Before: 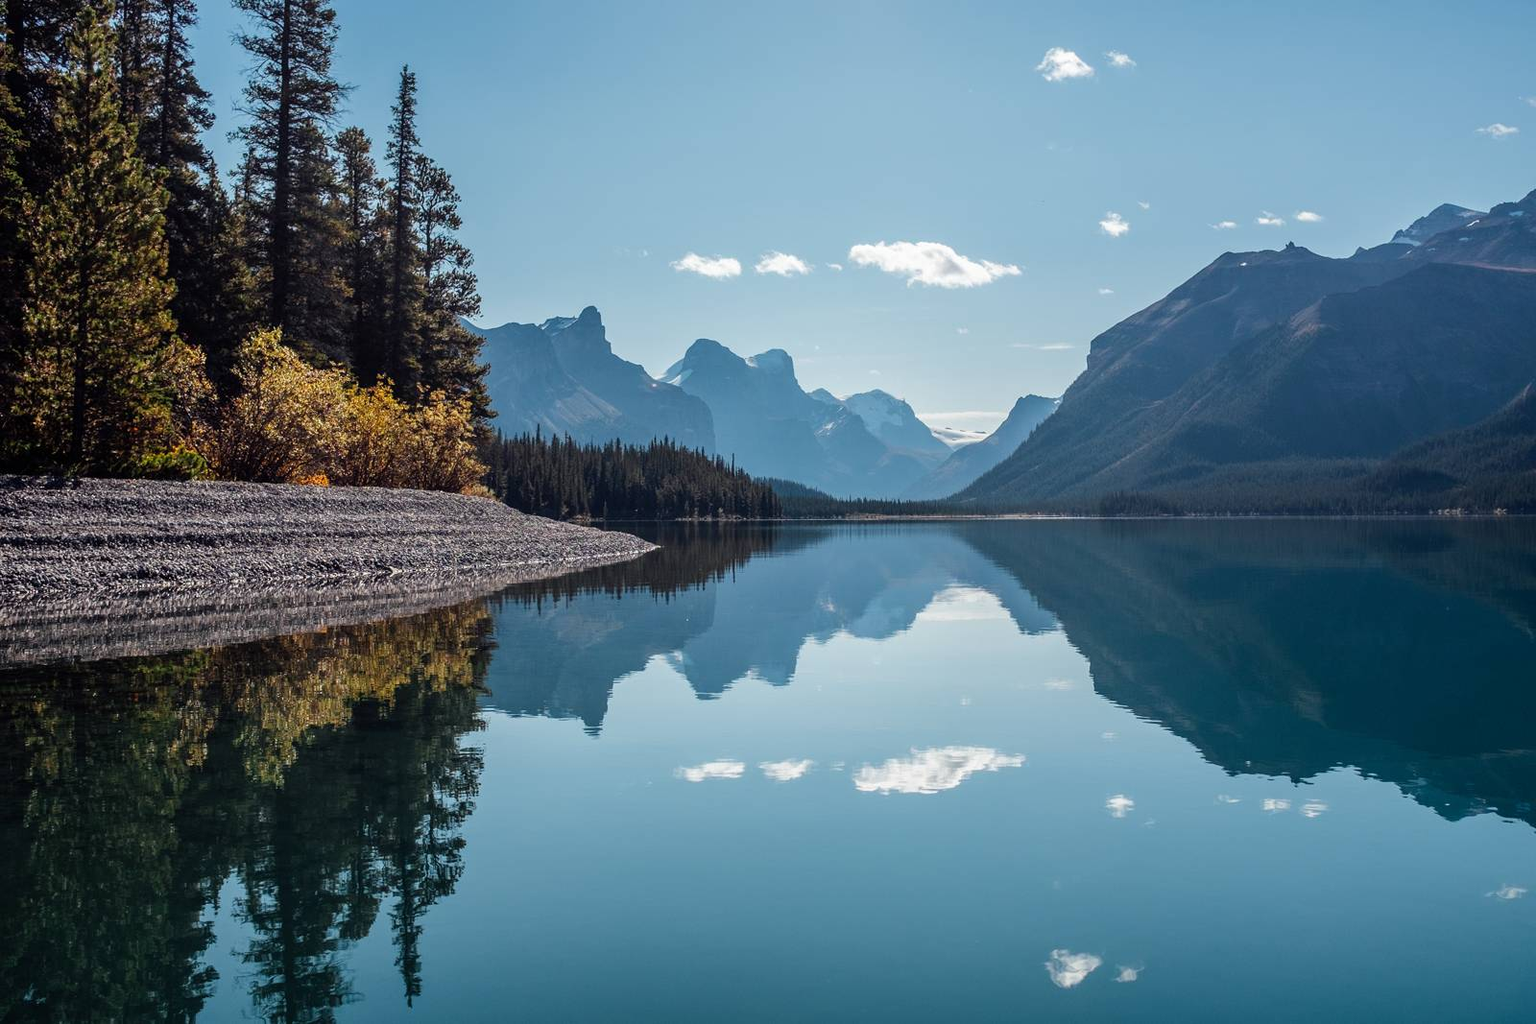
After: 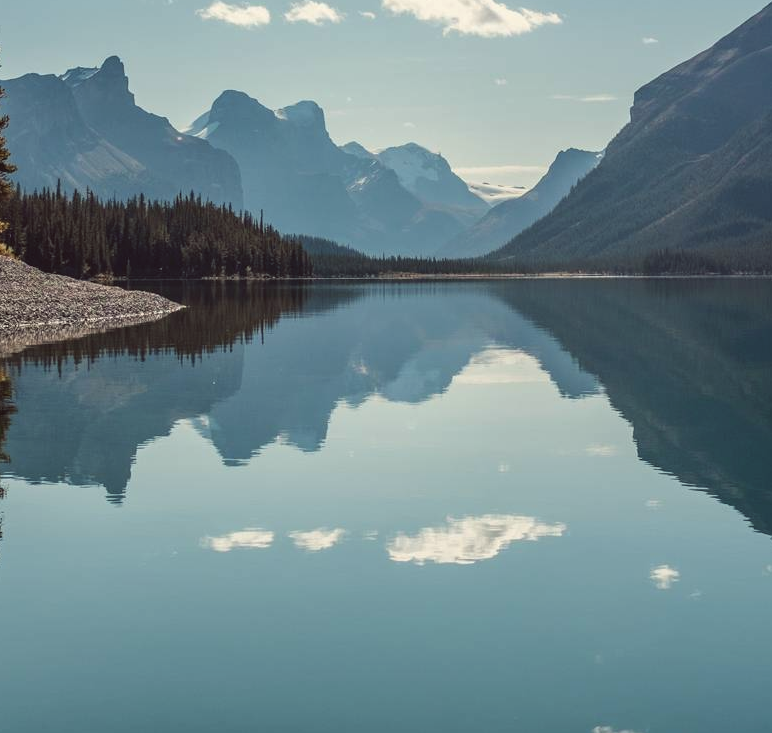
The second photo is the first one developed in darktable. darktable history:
crop: left 31.379%, top 24.658%, right 20.326%, bottom 6.628%
color balance: lift [1.005, 1.002, 0.998, 0.998], gamma [1, 1.021, 1.02, 0.979], gain [0.923, 1.066, 1.056, 0.934]
